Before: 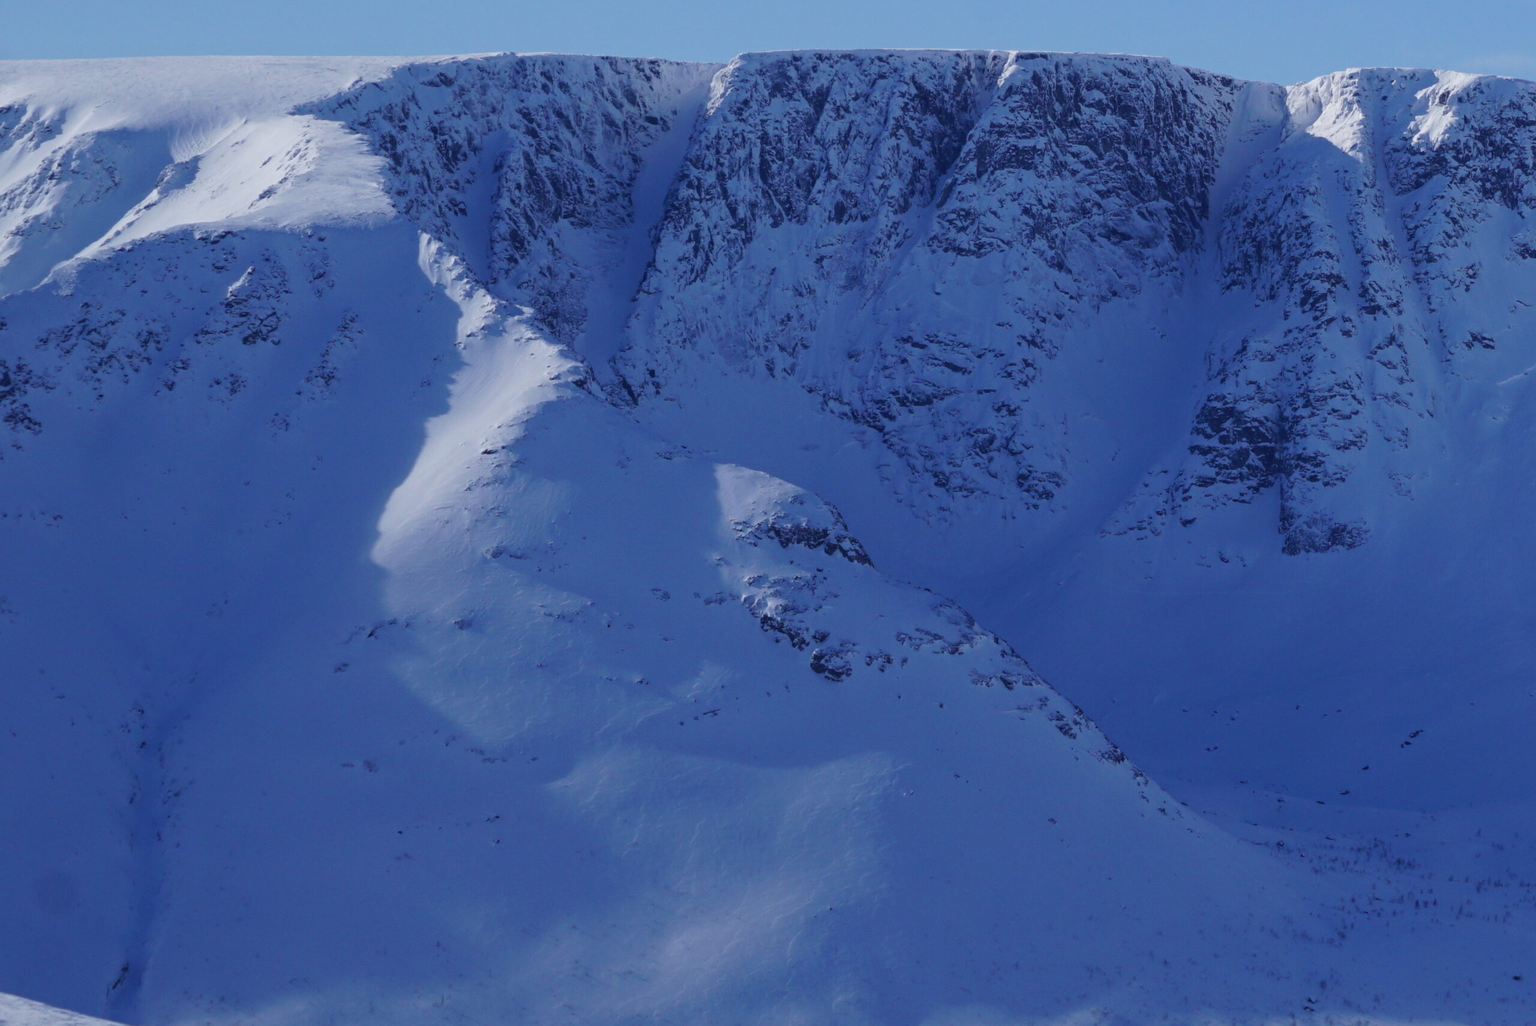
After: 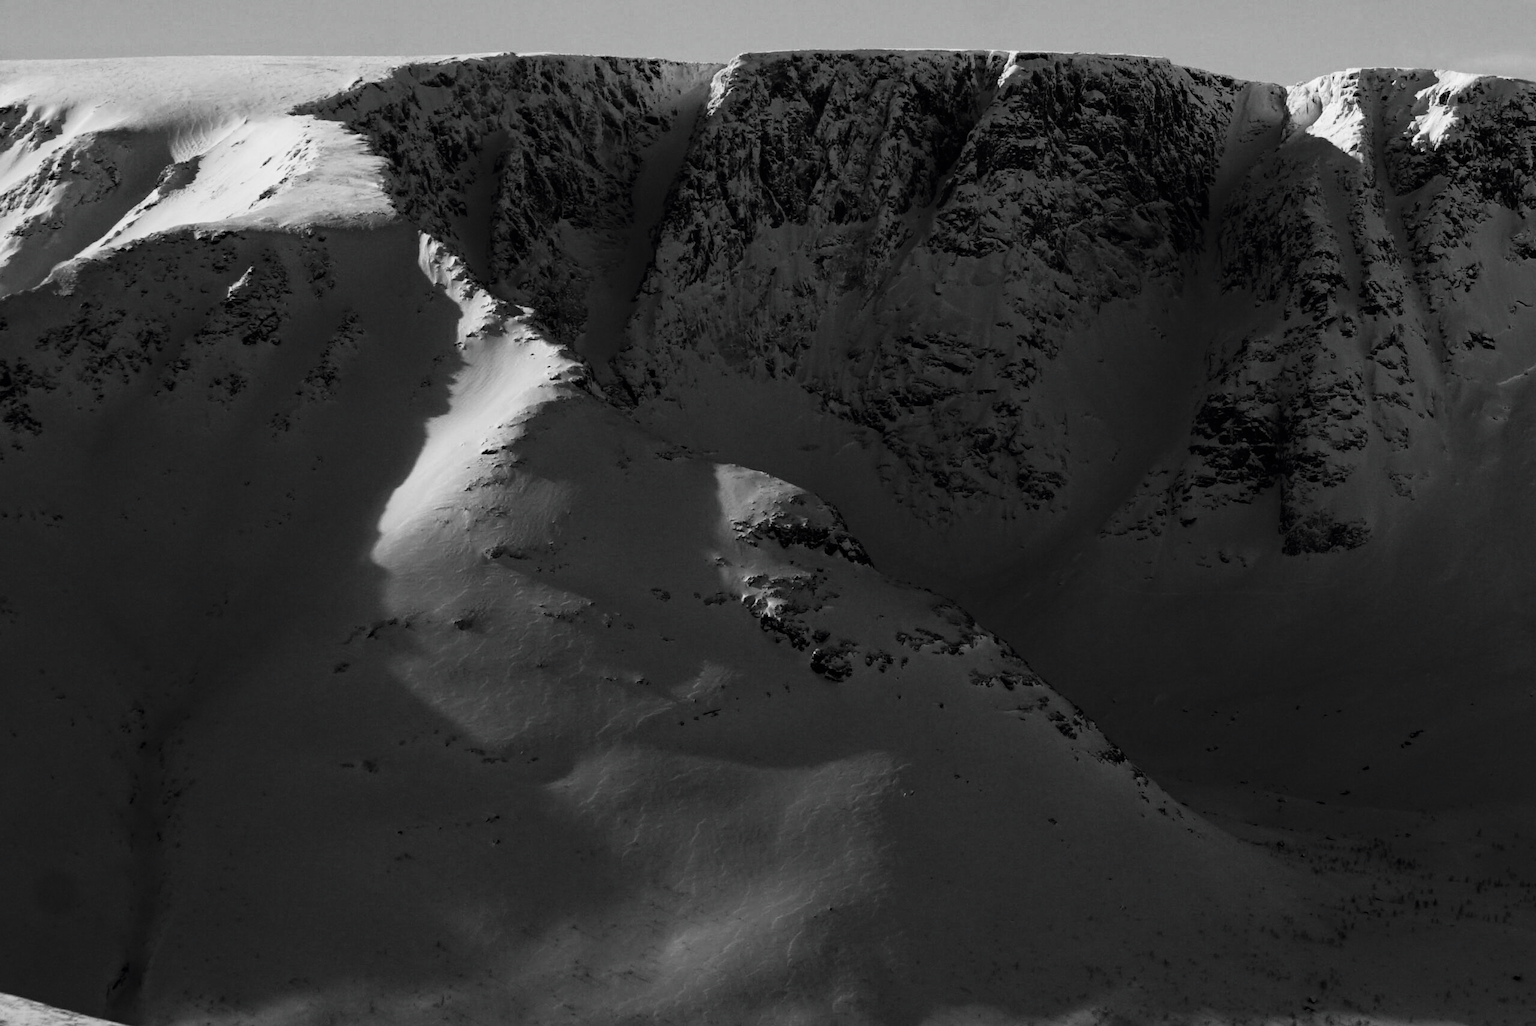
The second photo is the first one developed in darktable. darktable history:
base curve: curves: ch0 [(0, 0) (0.018, 0.026) (0.143, 0.37) (0.33, 0.731) (0.458, 0.853) (0.735, 0.965) (0.905, 0.986) (1, 1)], preserve colors none
contrast brightness saturation: contrast 0.02, brightness -0.987, saturation -0.988
